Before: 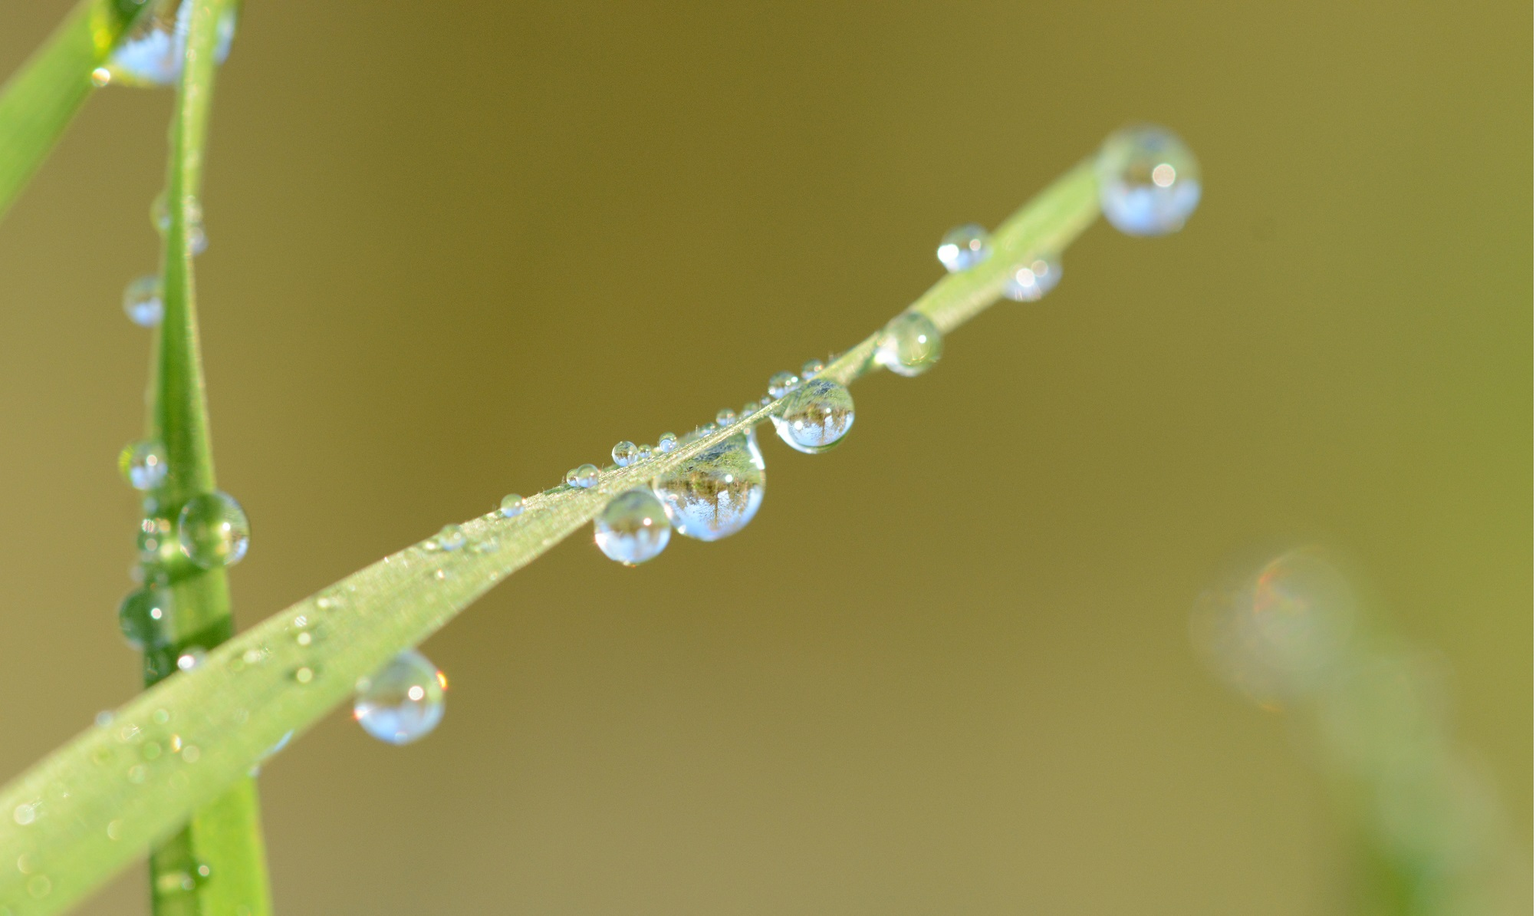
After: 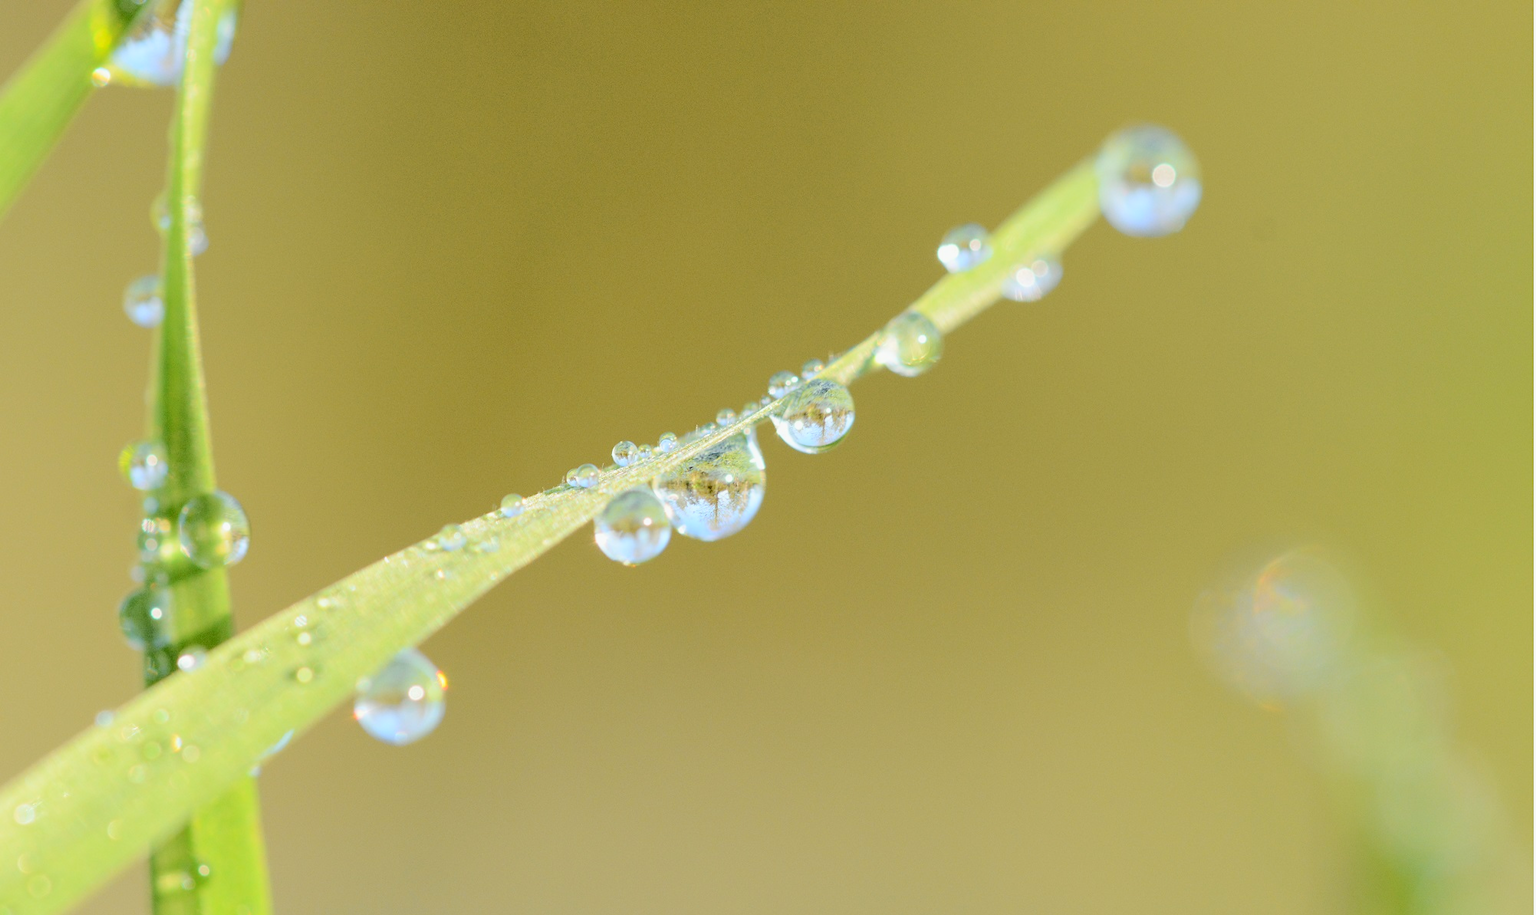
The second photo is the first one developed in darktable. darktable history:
tone curve: curves: ch0 [(0, 0) (0.094, 0.039) (0.243, 0.155) (0.411, 0.482) (0.479, 0.583) (0.654, 0.742) (0.793, 0.851) (0.994, 0.974)]; ch1 [(0, 0) (0.161, 0.092) (0.35, 0.33) (0.392, 0.392) (0.456, 0.456) (0.505, 0.502) (0.537, 0.518) (0.553, 0.53) (0.573, 0.569) (0.718, 0.718) (1, 1)]; ch2 [(0, 0) (0.346, 0.362) (0.411, 0.412) (0.502, 0.502) (0.531, 0.521) (0.576, 0.553) (0.615, 0.621) (1, 1)], color space Lab, independent channels, preserve colors none
